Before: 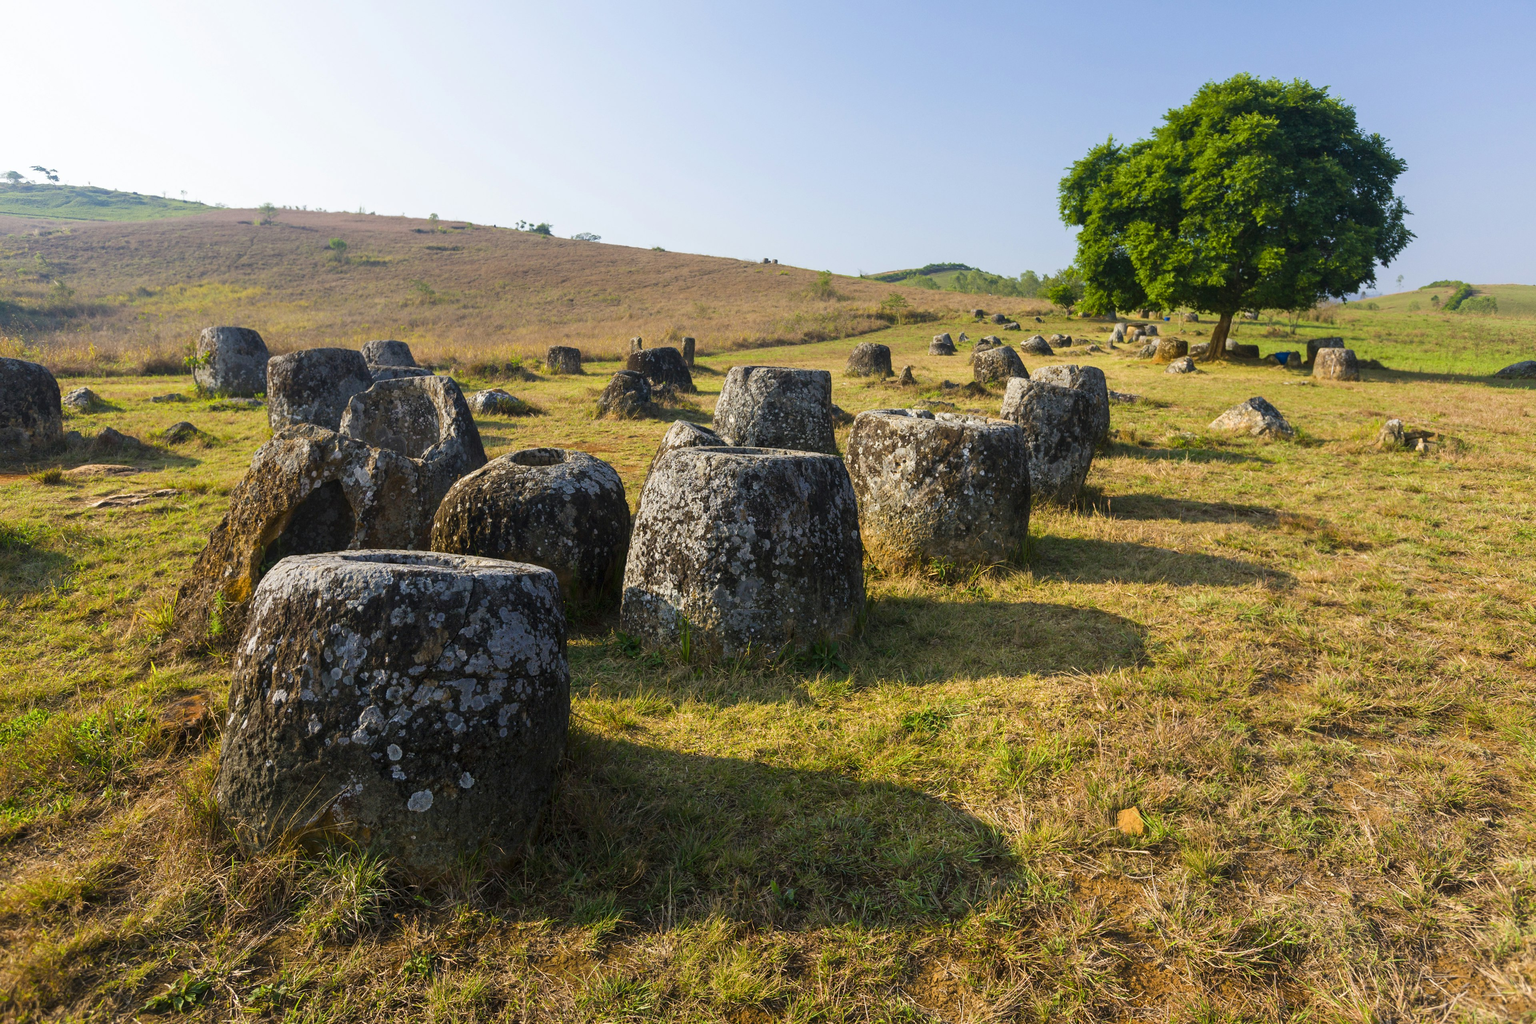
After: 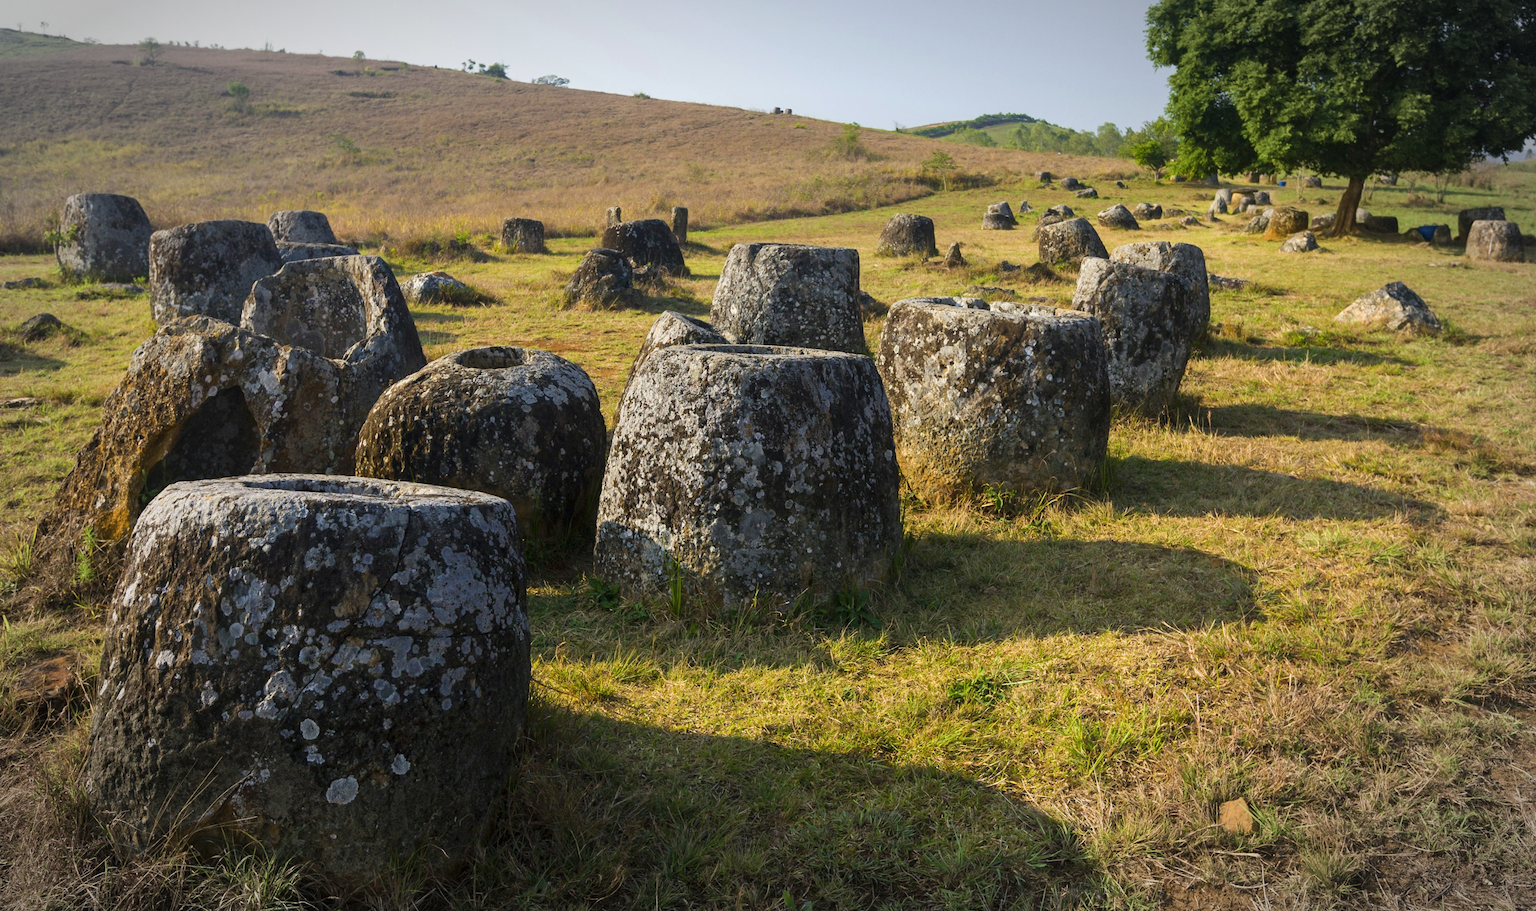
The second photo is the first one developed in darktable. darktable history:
crop: left 9.712%, top 16.928%, right 10.845%, bottom 12.332%
levels: levels [0, 0.499, 1]
vignetting: automatic ratio true
